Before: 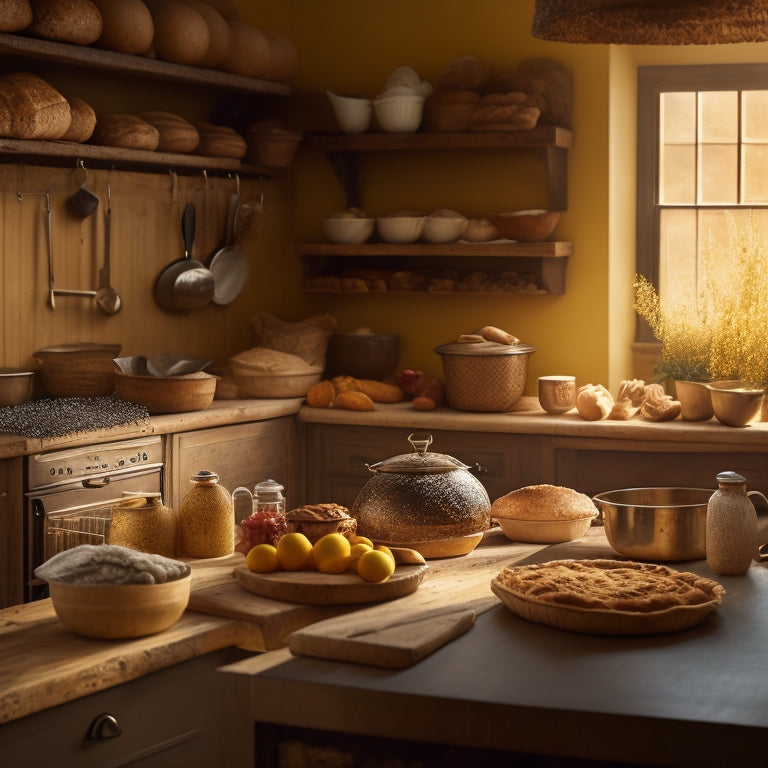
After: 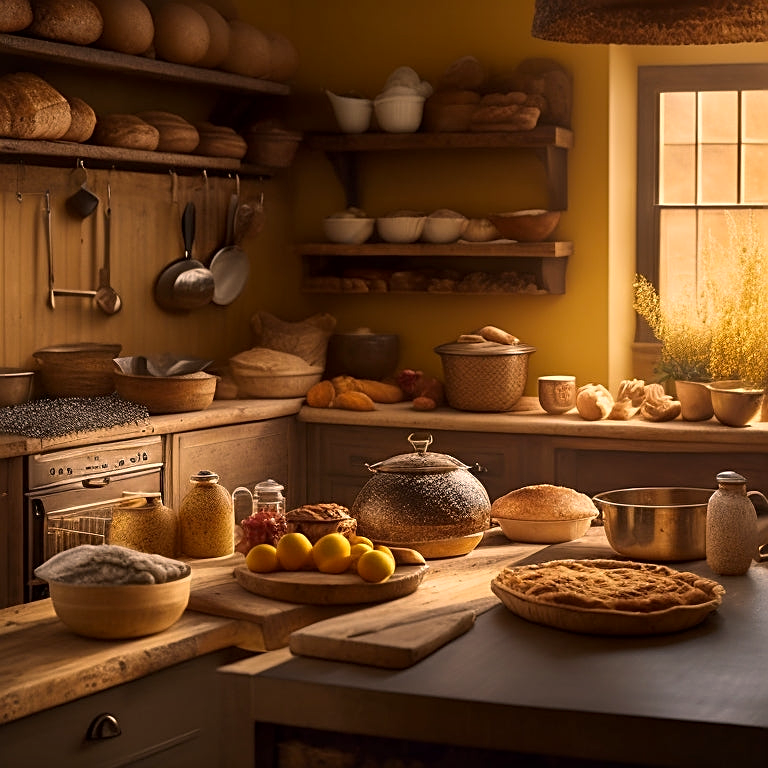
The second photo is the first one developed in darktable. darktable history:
local contrast: mode bilateral grid, contrast 20, coarseness 50, detail 119%, midtone range 0.2
color correction: highlights a* 11.37, highlights b* 11.91
sharpen: on, module defaults
